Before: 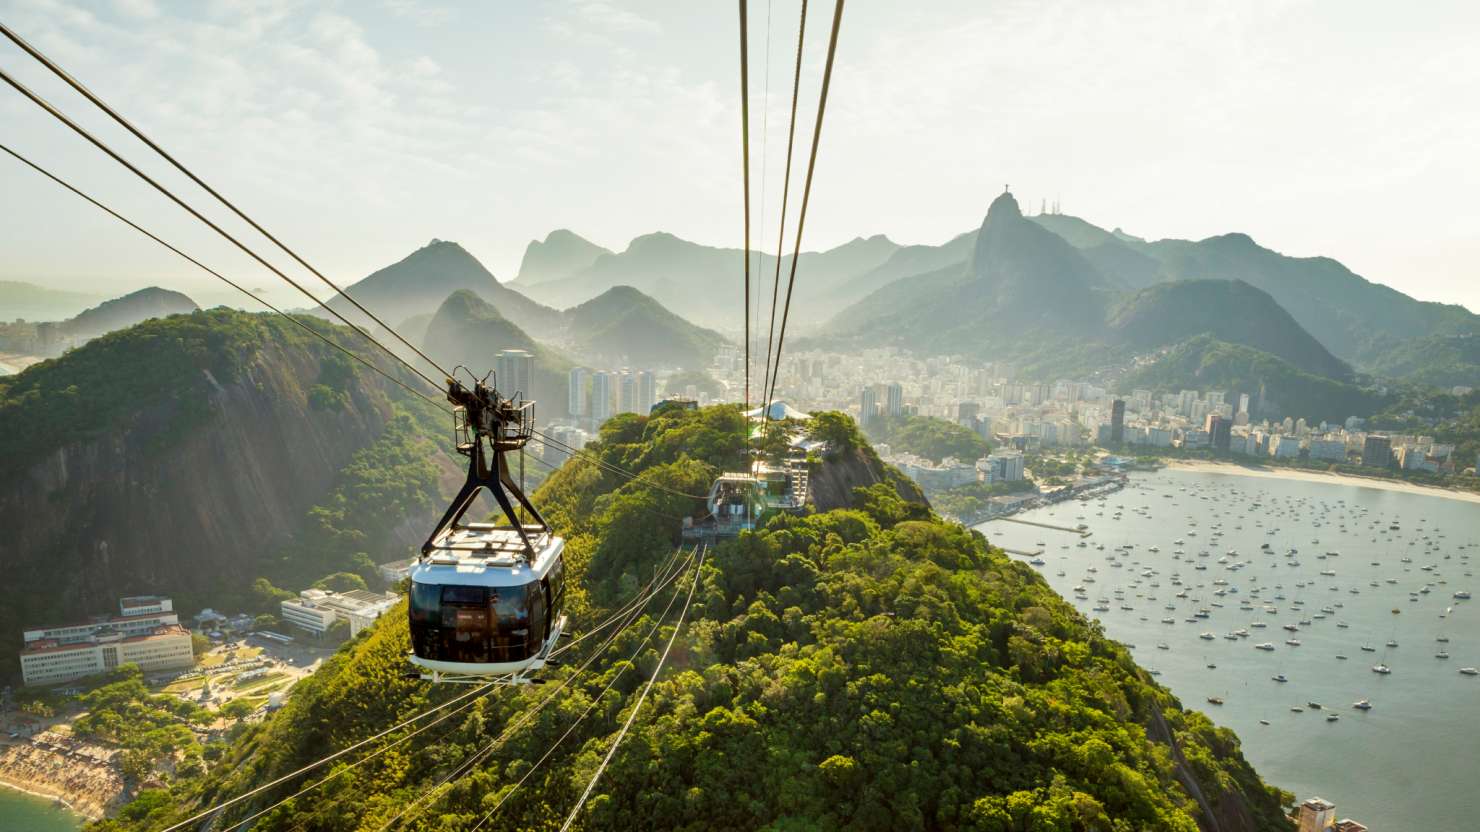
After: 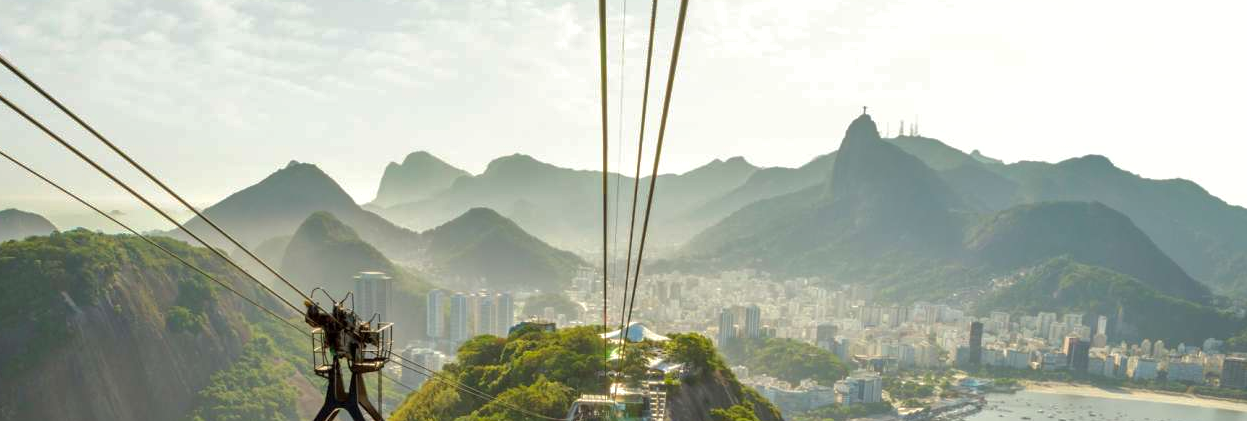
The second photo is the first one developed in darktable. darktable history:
shadows and highlights: shadows 30.14
crop and rotate: left 9.626%, top 9.479%, right 6.106%, bottom 39.84%
exposure: exposure 0.126 EV, compensate exposure bias true, compensate highlight preservation false
